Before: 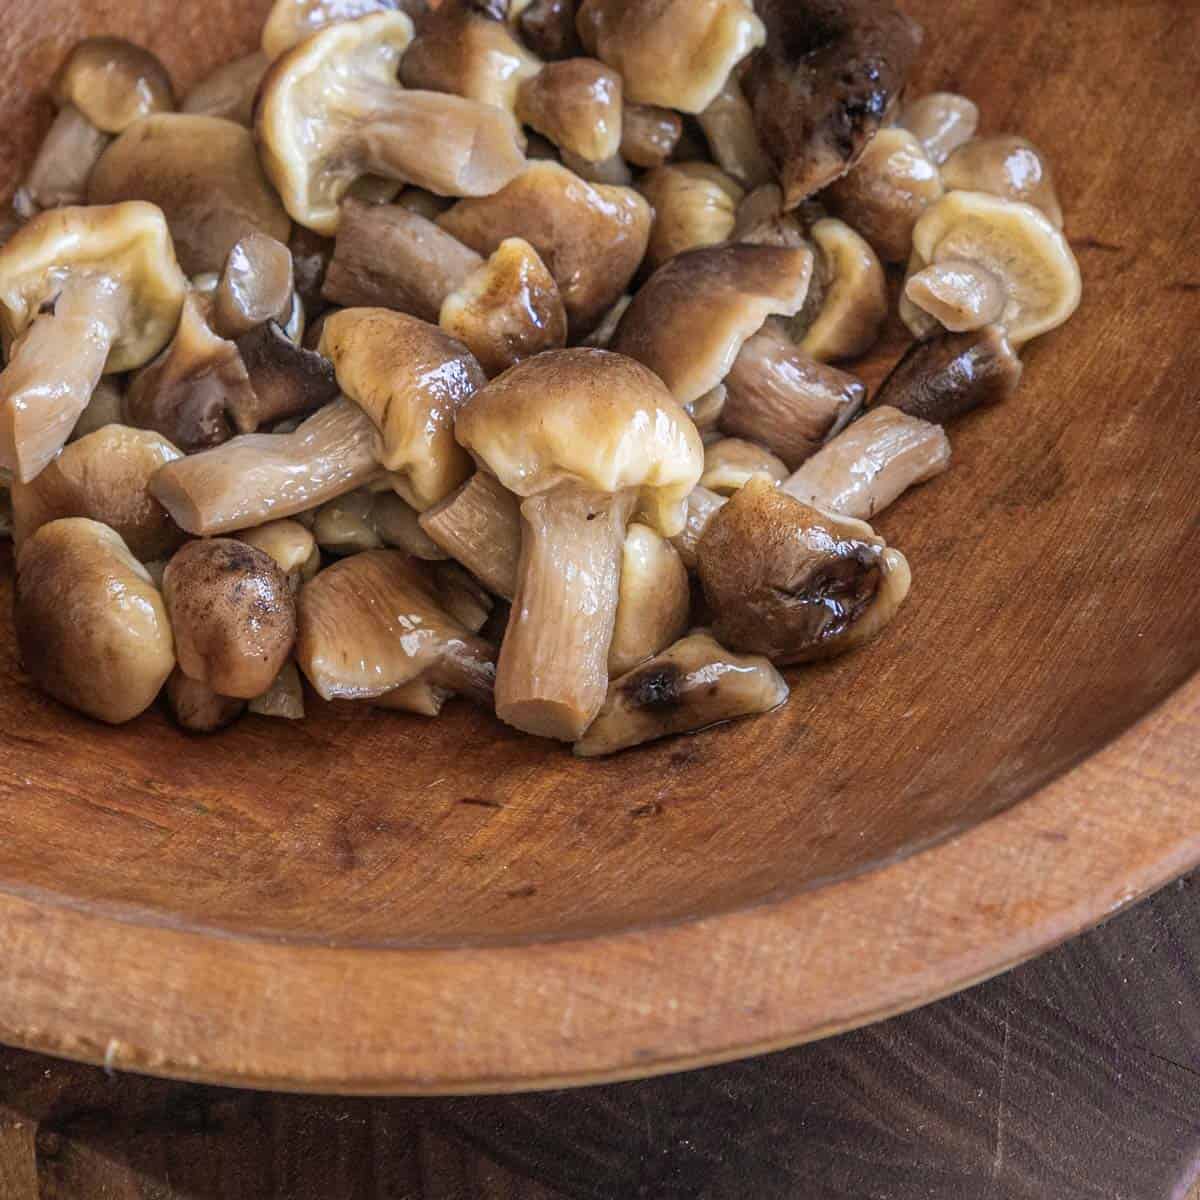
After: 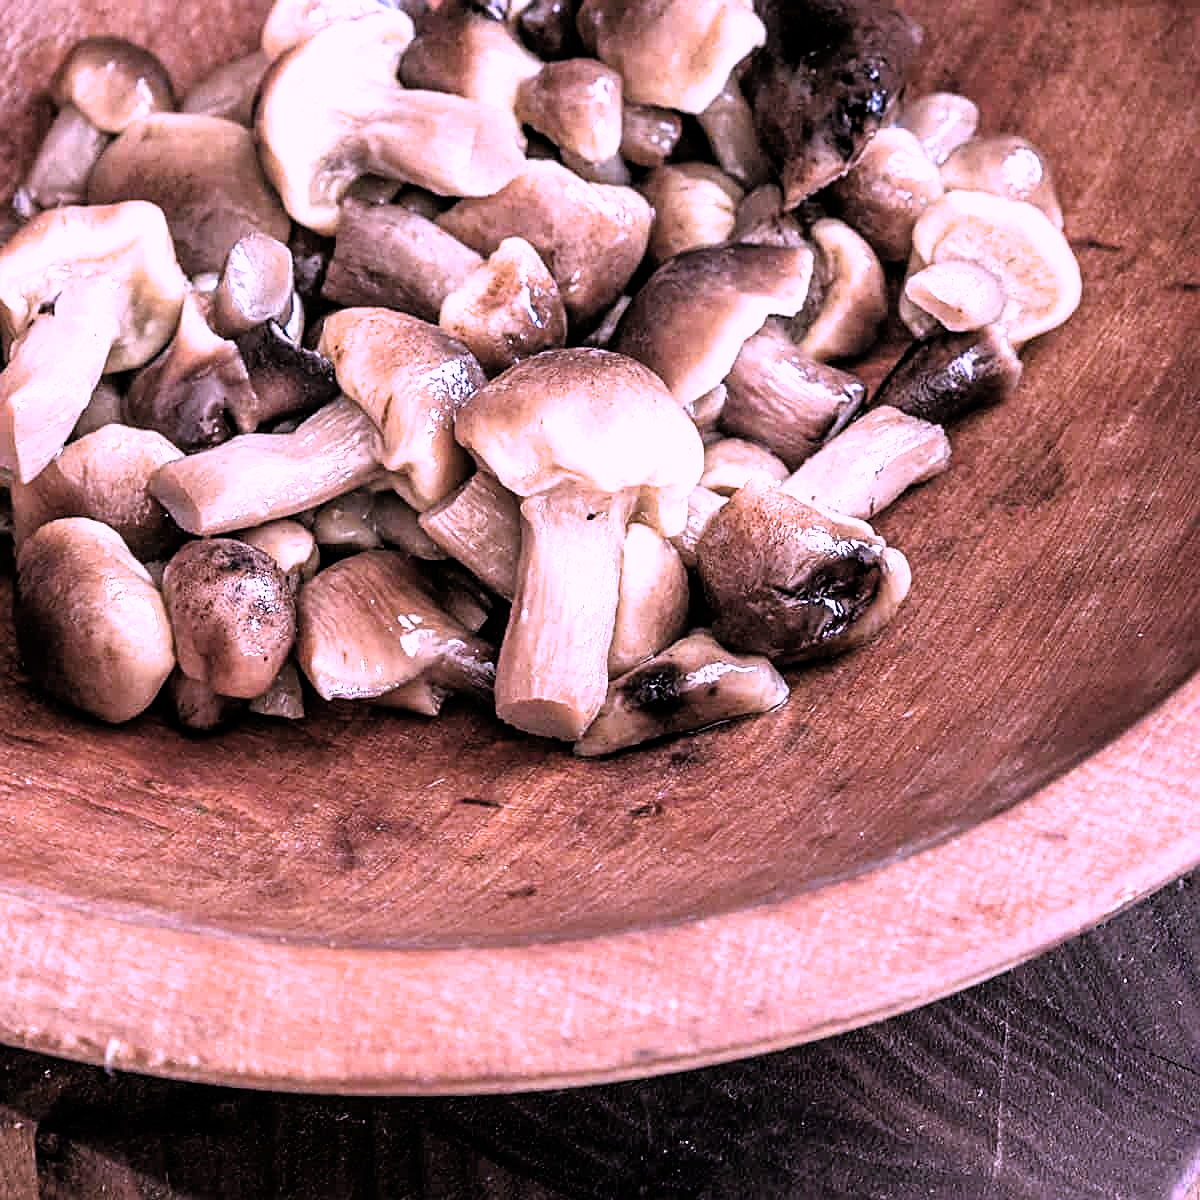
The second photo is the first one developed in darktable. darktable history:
color correction: highlights a* 15.17, highlights b* -25.63
sharpen: on, module defaults
filmic rgb: black relative exposure -3.61 EV, white relative exposure 2.17 EV, hardness 3.62
exposure: black level correction -0.005, exposure 0.618 EV, compensate highlight preservation false
tone equalizer: on, module defaults
